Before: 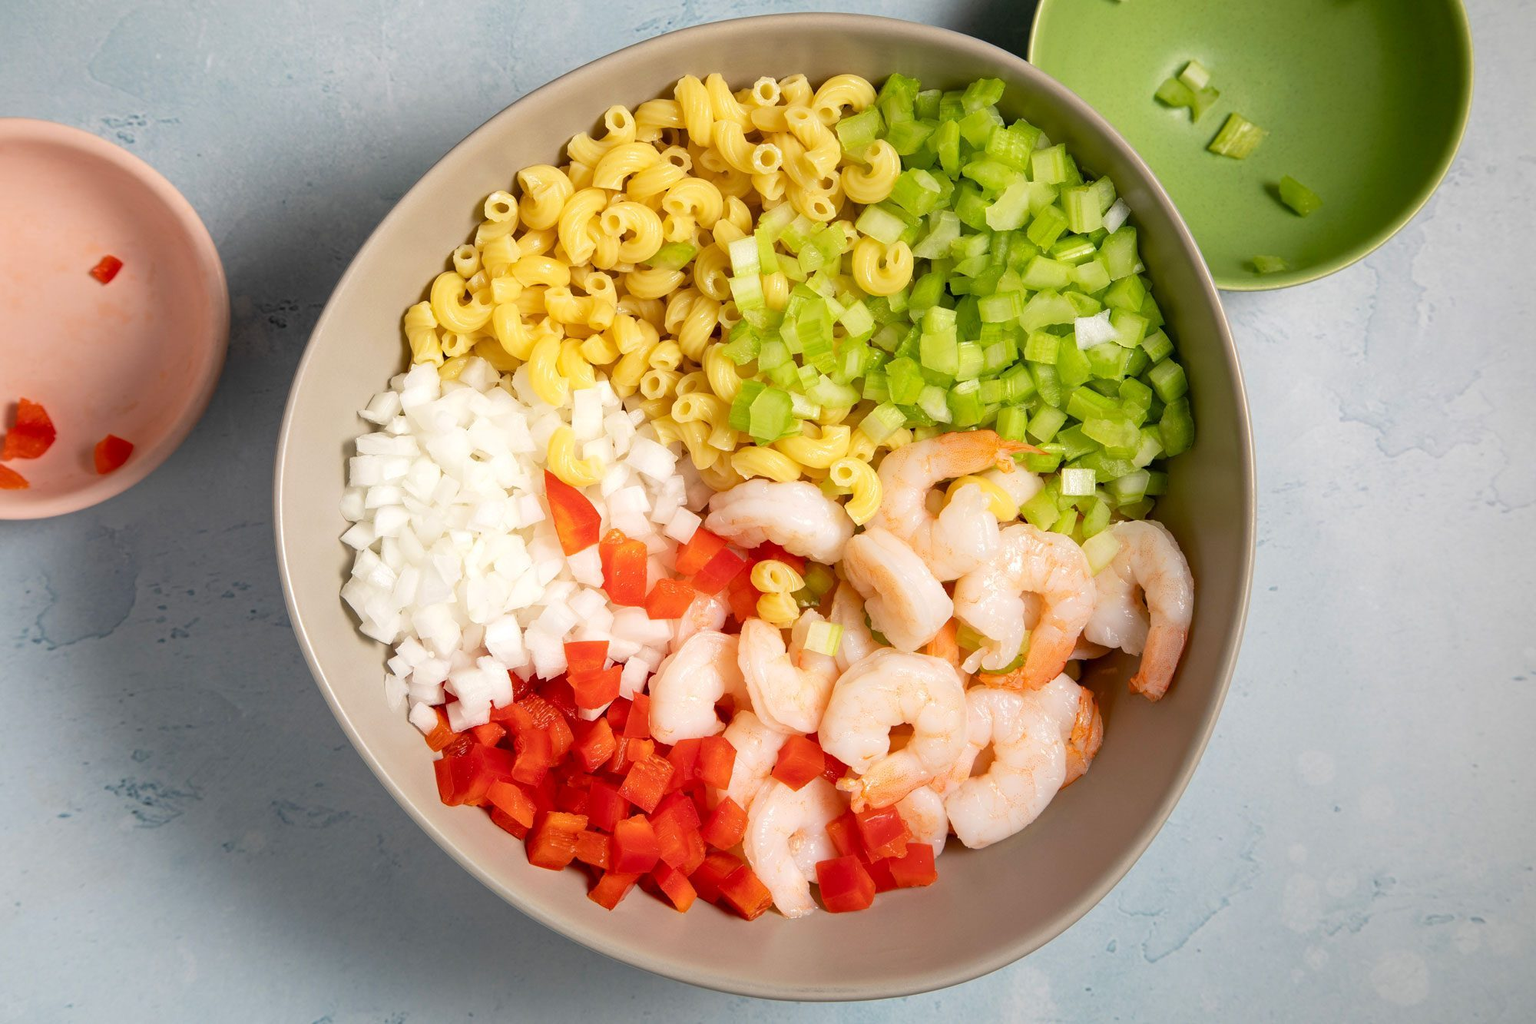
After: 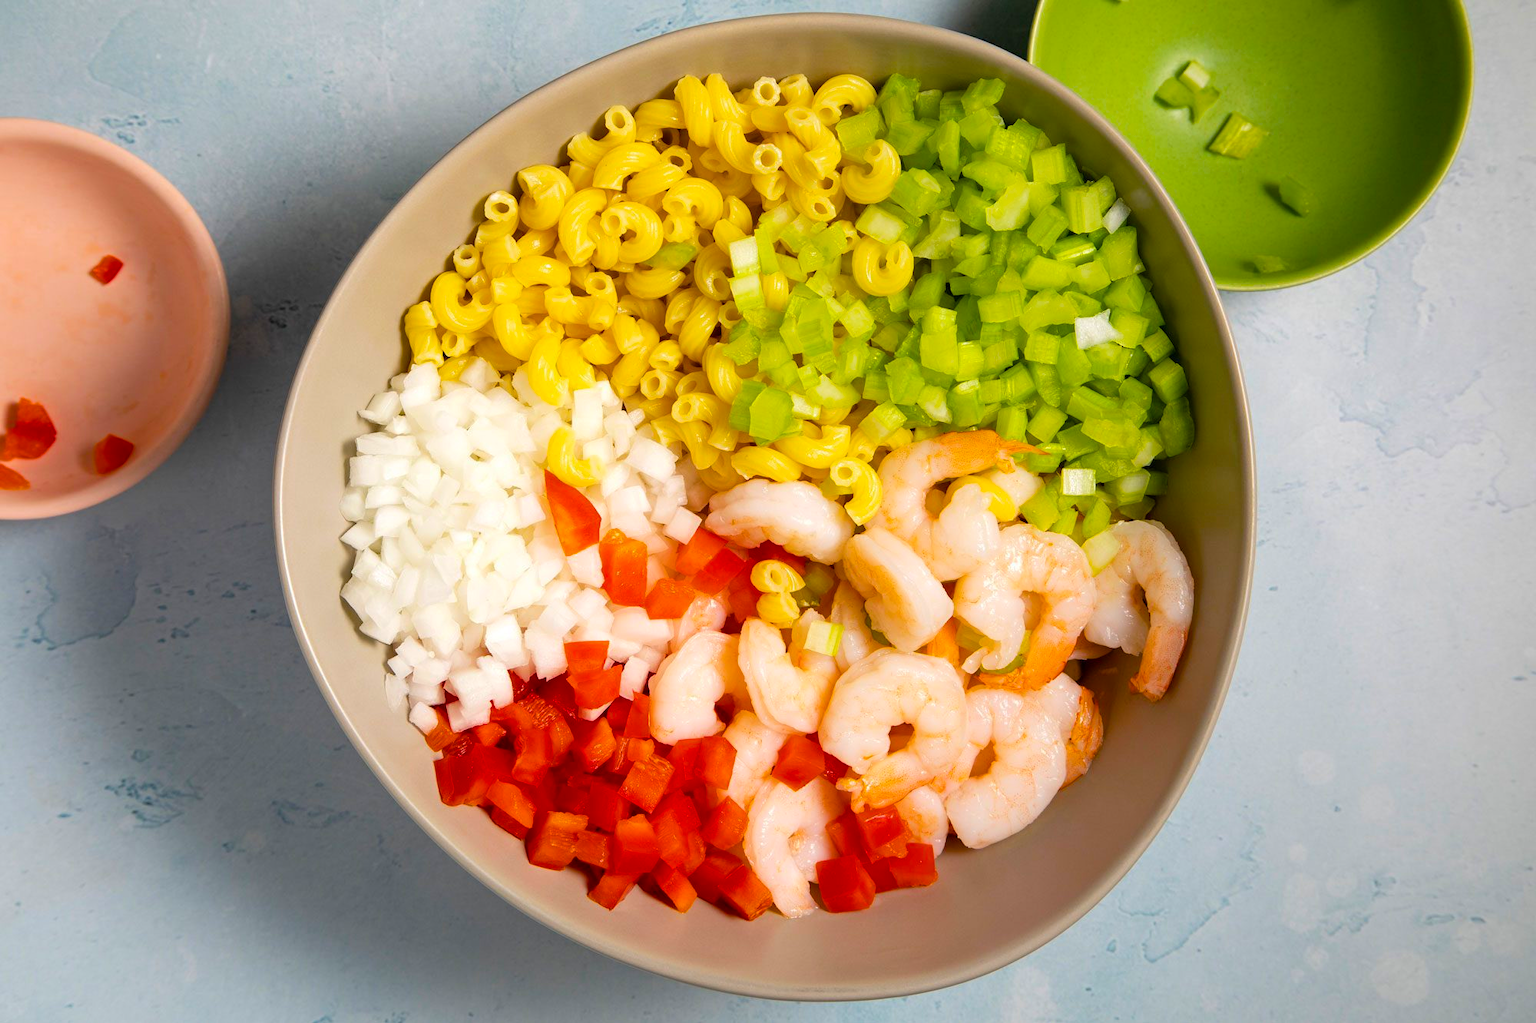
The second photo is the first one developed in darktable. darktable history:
color balance rgb: power › hue 329.58°, perceptual saturation grading › global saturation 30.805%, global vibrance 20%
